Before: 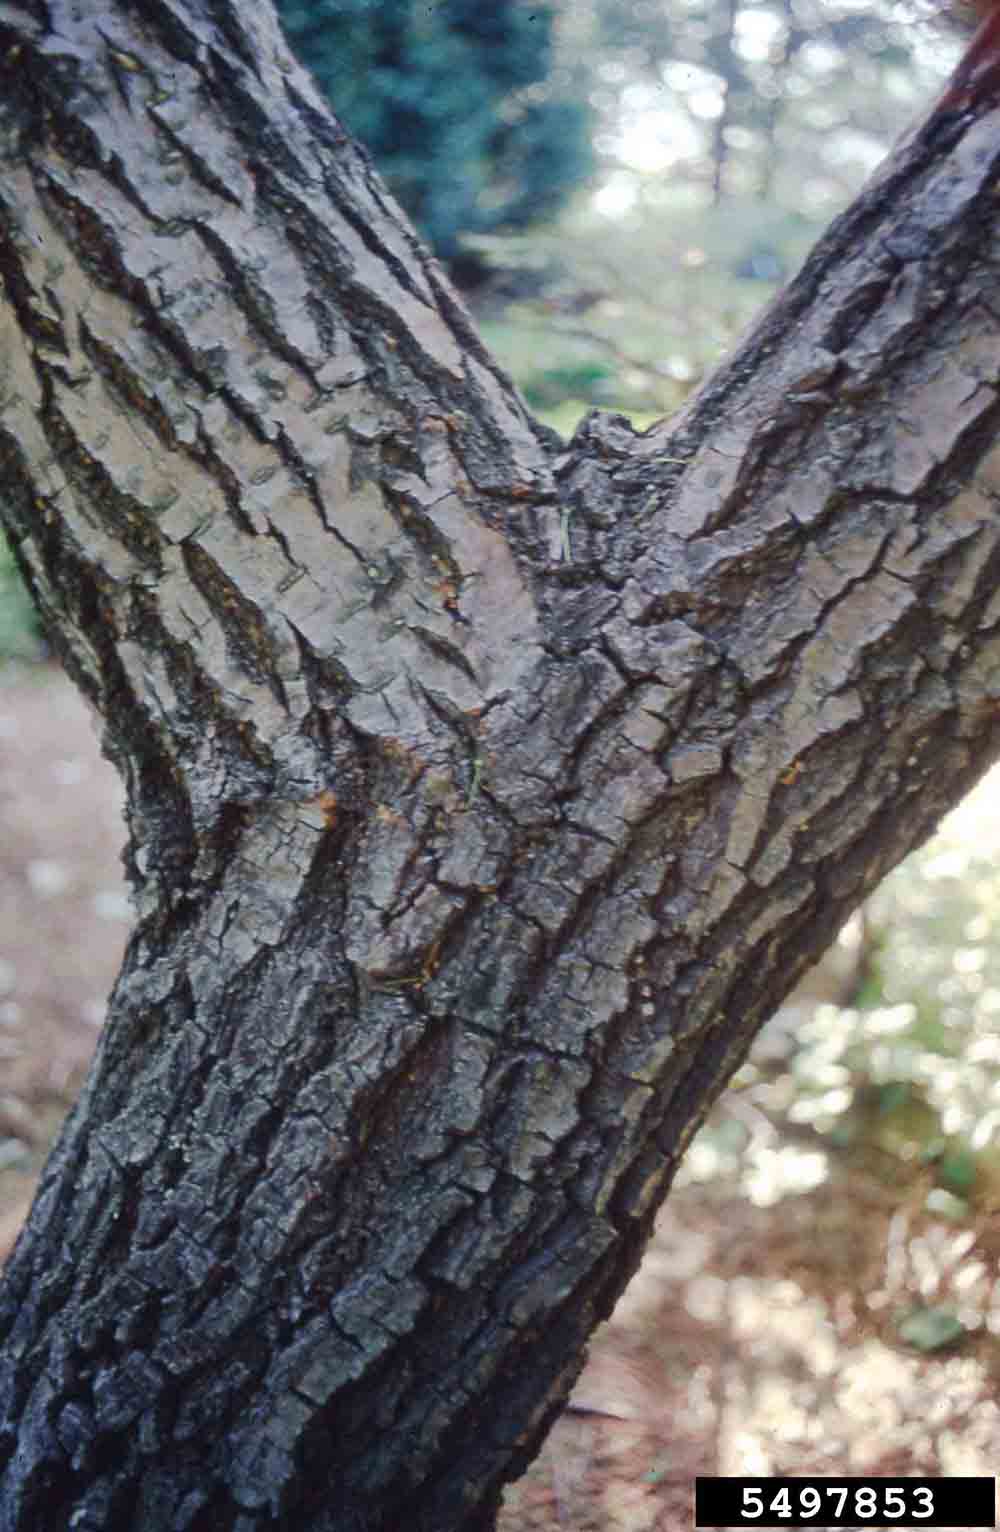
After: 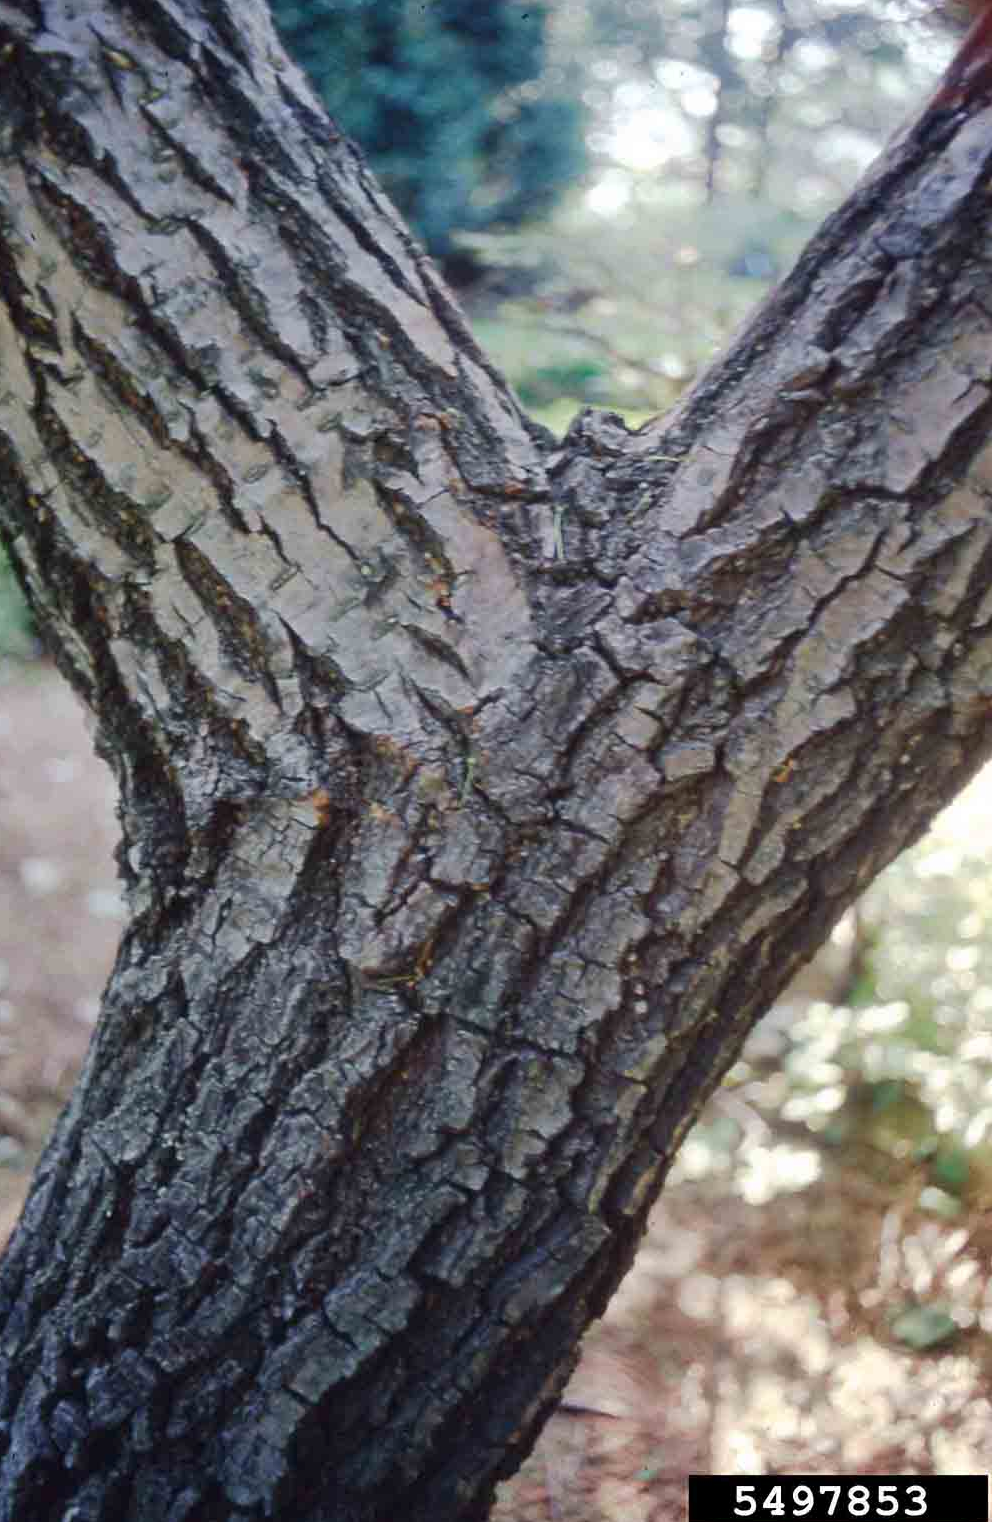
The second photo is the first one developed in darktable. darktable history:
exposure: black level correction 0.001, compensate highlight preservation false
crop and rotate: left 0.717%, top 0.24%, bottom 0.377%
